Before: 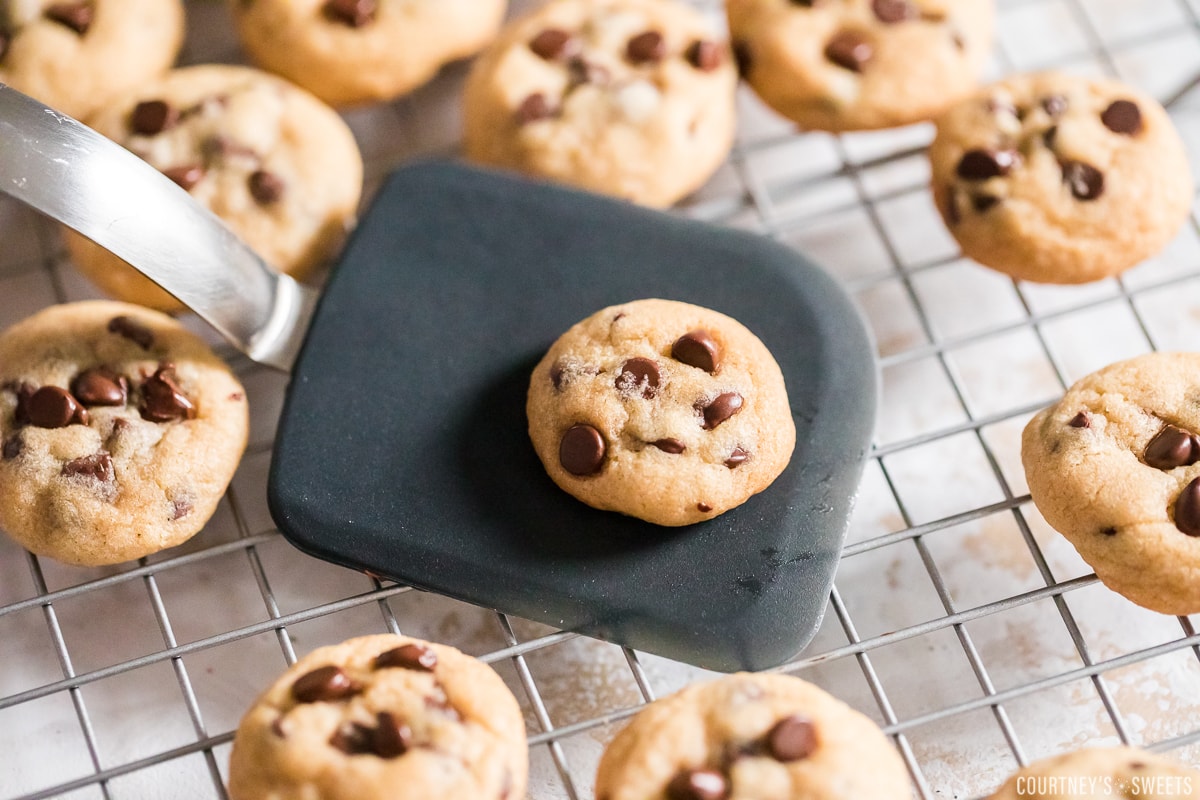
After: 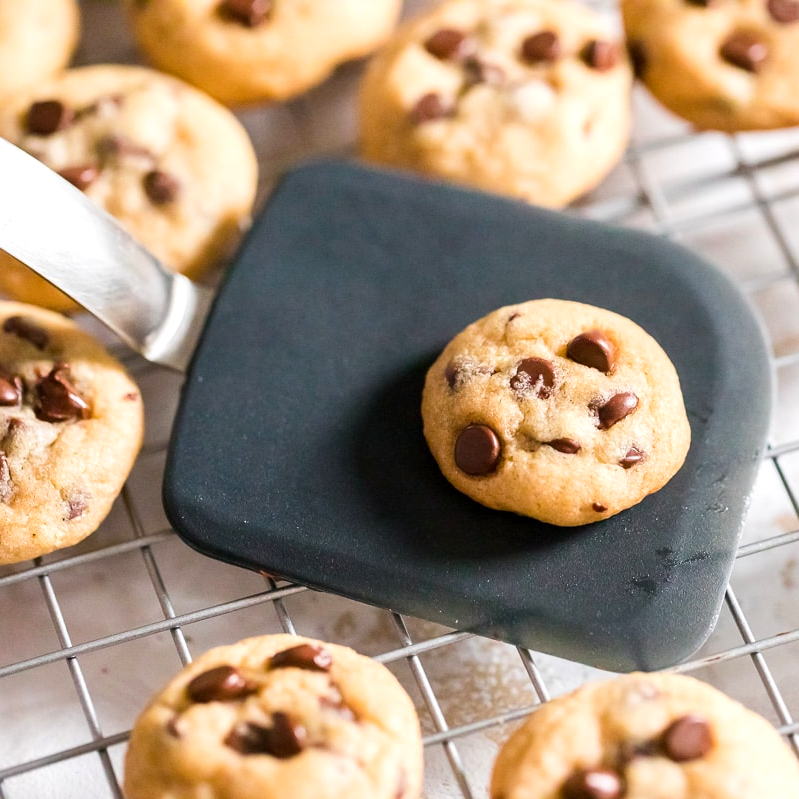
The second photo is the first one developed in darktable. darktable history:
color balance rgb: perceptual saturation grading › global saturation 10%, global vibrance 10%
crop and rotate: left 8.786%, right 24.548%
exposure: black level correction 0.001, exposure 0.191 EV, compensate highlight preservation false
